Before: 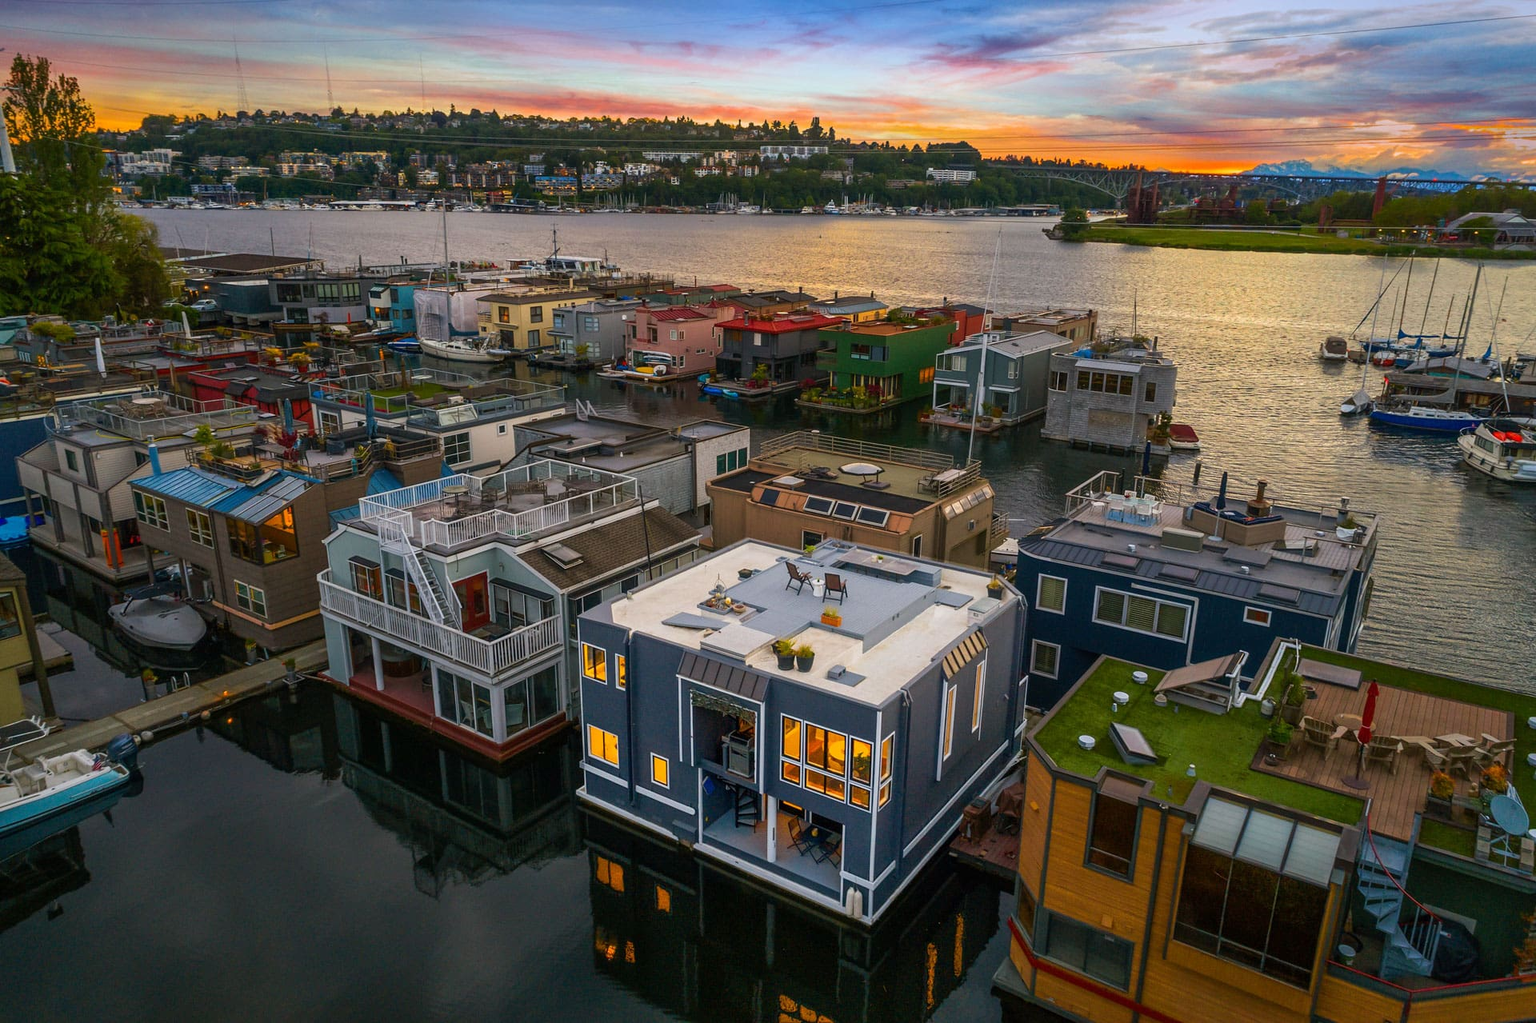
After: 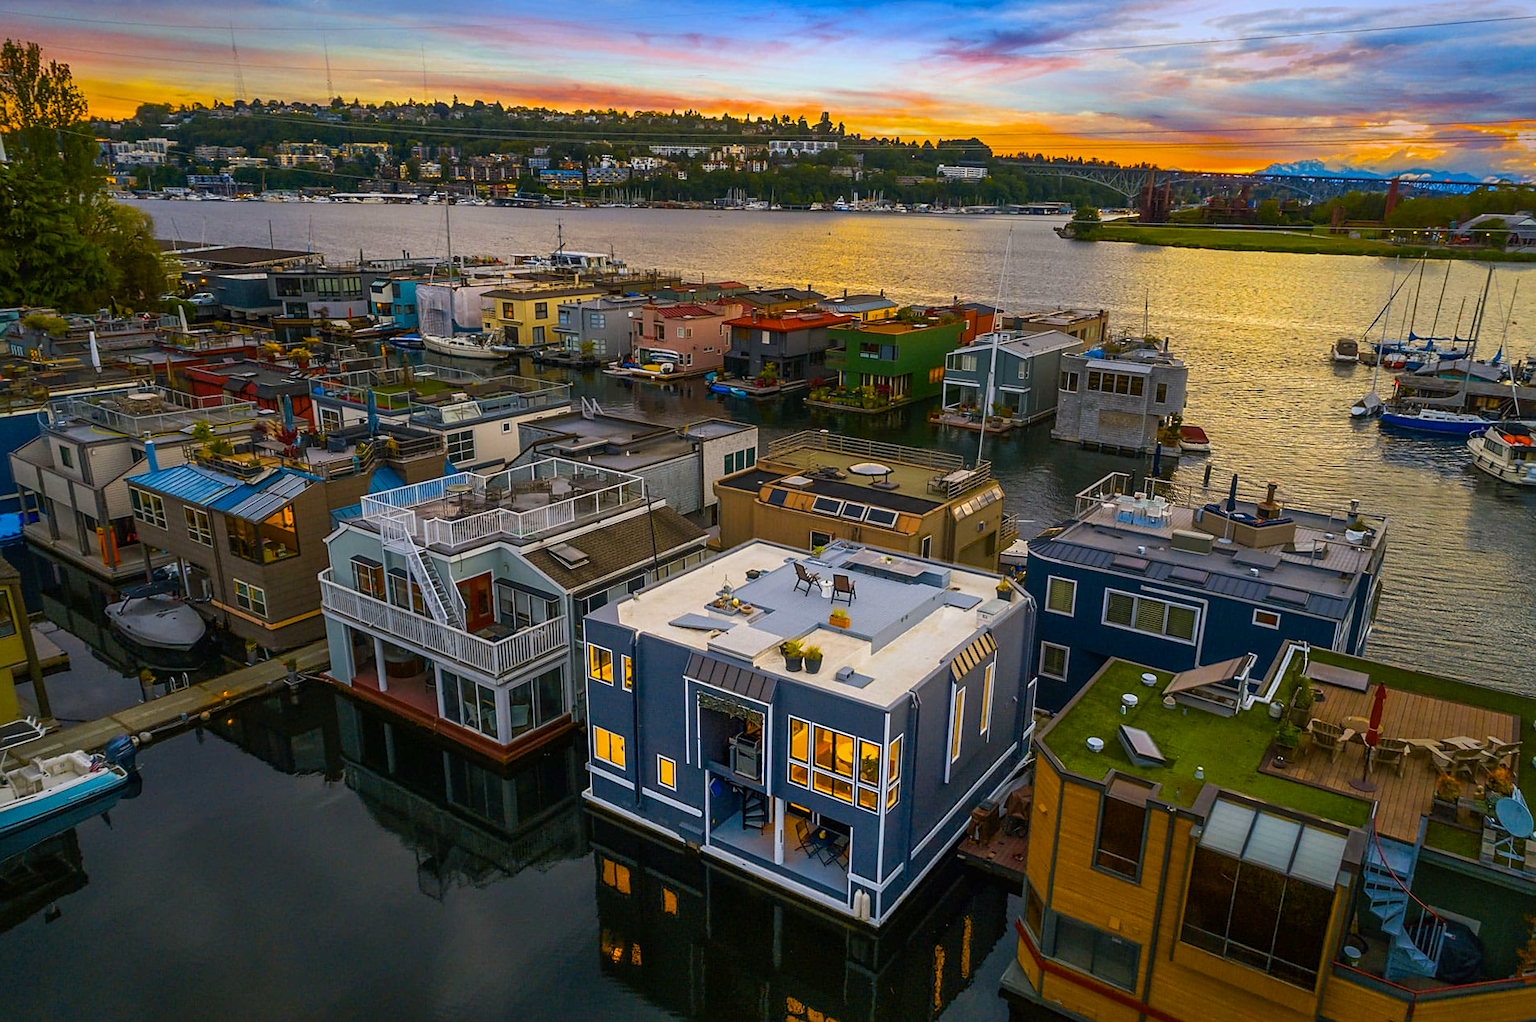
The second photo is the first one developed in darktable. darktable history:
sharpen: radius 1.864, amount 0.398, threshold 1.271
rotate and perspective: rotation 0.174°, lens shift (vertical) 0.013, lens shift (horizontal) 0.019, shear 0.001, automatic cropping original format, crop left 0.007, crop right 0.991, crop top 0.016, crop bottom 0.997
color contrast: green-magenta contrast 0.8, blue-yellow contrast 1.1, unbound 0
color balance rgb: perceptual saturation grading › global saturation 25%, global vibrance 20%
